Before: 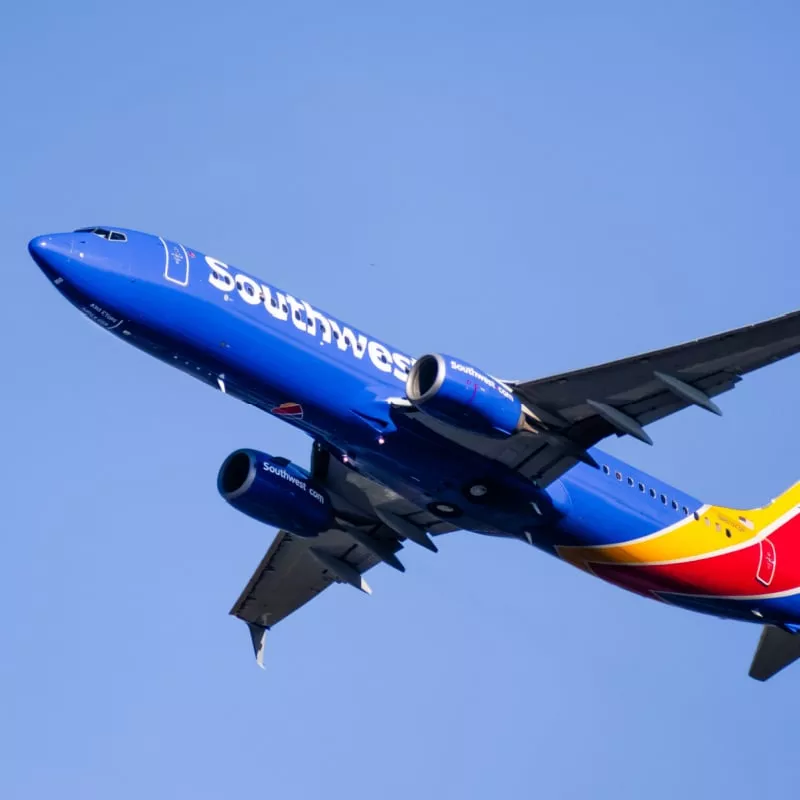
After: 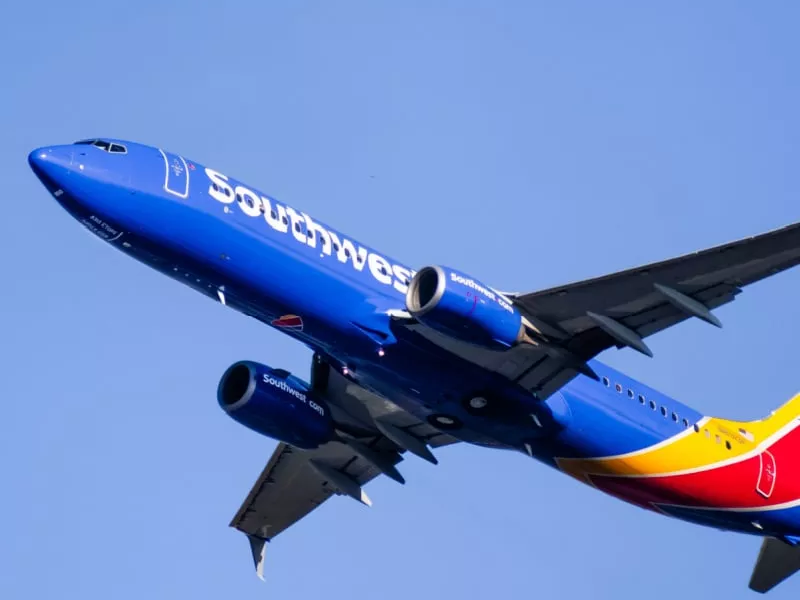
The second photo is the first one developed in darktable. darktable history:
crop: top 11.045%, bottom 13.916%
exposure: compensate highlight preservation false
